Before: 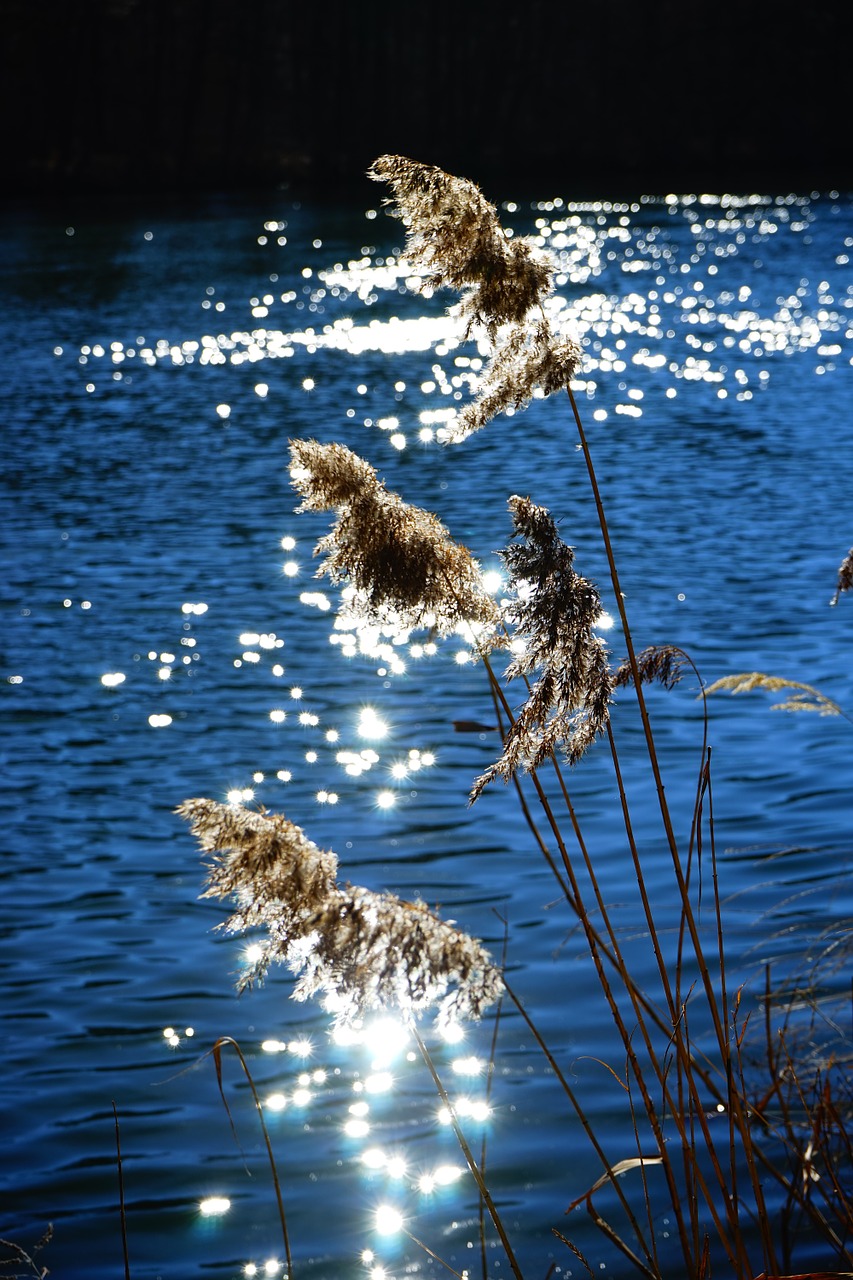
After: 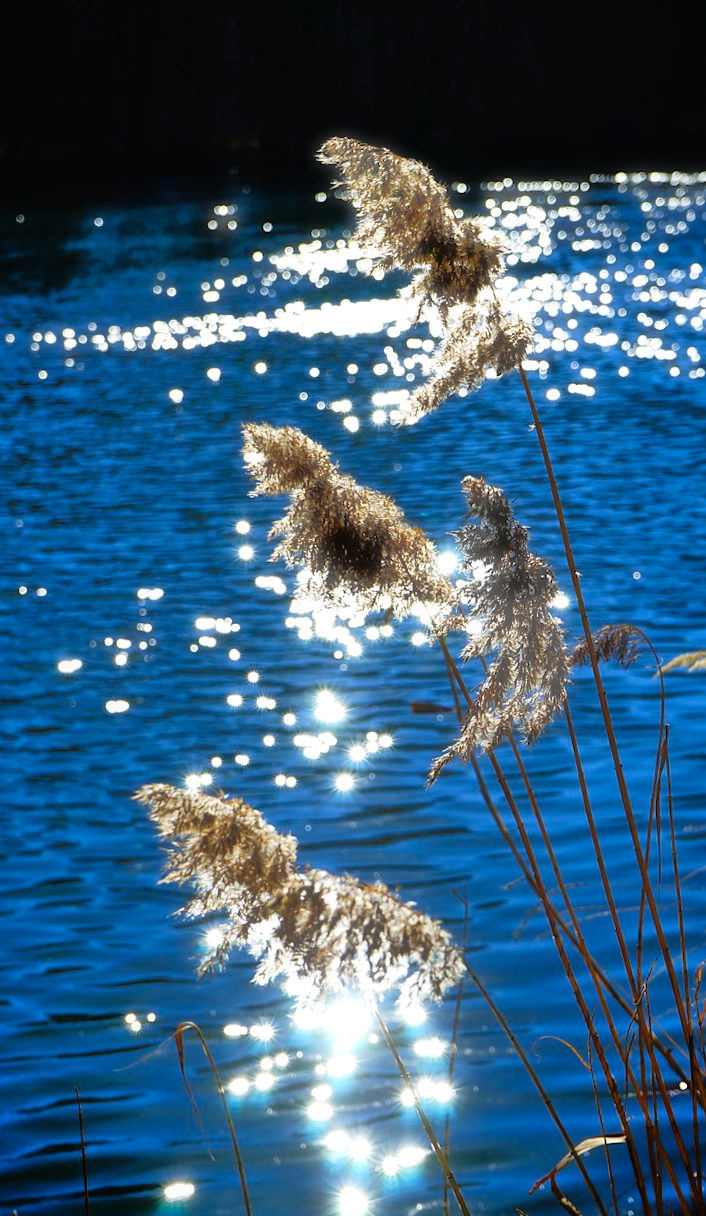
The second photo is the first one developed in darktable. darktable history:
contrast brightness saturation: contrast 0.089, saturation 0.282
haze removal: strength -0.105, compatibility mode true, adaptive false
crop and rotate: angle 0.83°, left 4.29%, top 0.431%, right 11.116%, bottom 2.497%
tone equalizer: -8 EV -0.495 EV, -7 EV -0.319 EV, -6 EV -0.097 EV, -5 EV 0.449 EV, -4 EV 0.991 EV, -3 EV 0.801 EV, -2 EV -0.011 EV, -1 EV 0.144 EV, +0 EV -0.028 EV, luminance estimator HSV value / RGB max
